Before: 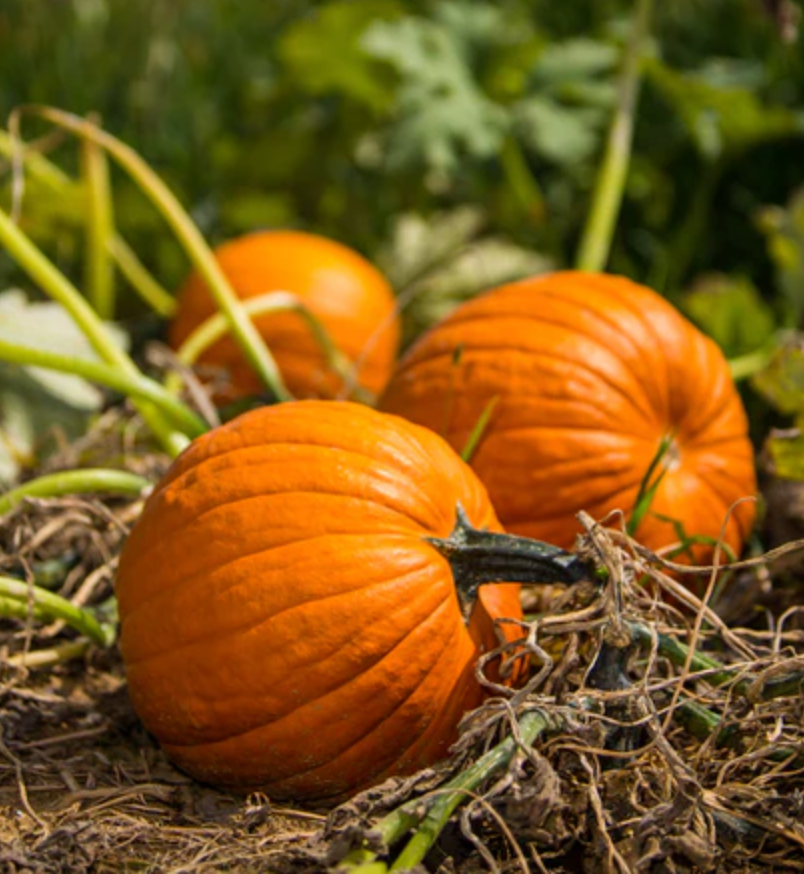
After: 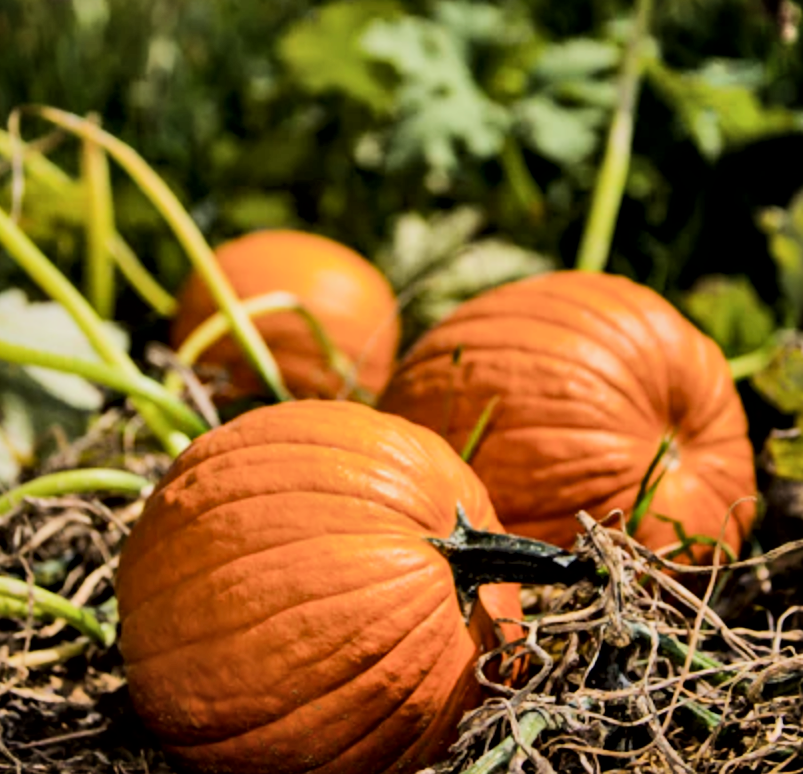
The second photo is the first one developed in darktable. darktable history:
filmic rgb: black relative exposure -7.11 EV, white relative exposure 5.37 EV, hardness 3.02
crop and rotate: top 0%, bottom 11.383%
tone equalizer: -8 EV -0.714 EV, -7 EV -0.689 EV, -6 EV -0.587 EV, -5 EV -0.404 EV, -3 EV 0.384 EV, -2 EV 0.6 EV, -1 EV 0.698 EV, +0 EV 0.749 EV, edges refinement/feathering 500, mask exposure compensation -1.57 EV, preserve details no
shadows and highlights: soften with gaussian
local contrast: mode bilateral grid, contrast 25, coarseness 60, detail 151%, midtone range 0.2
